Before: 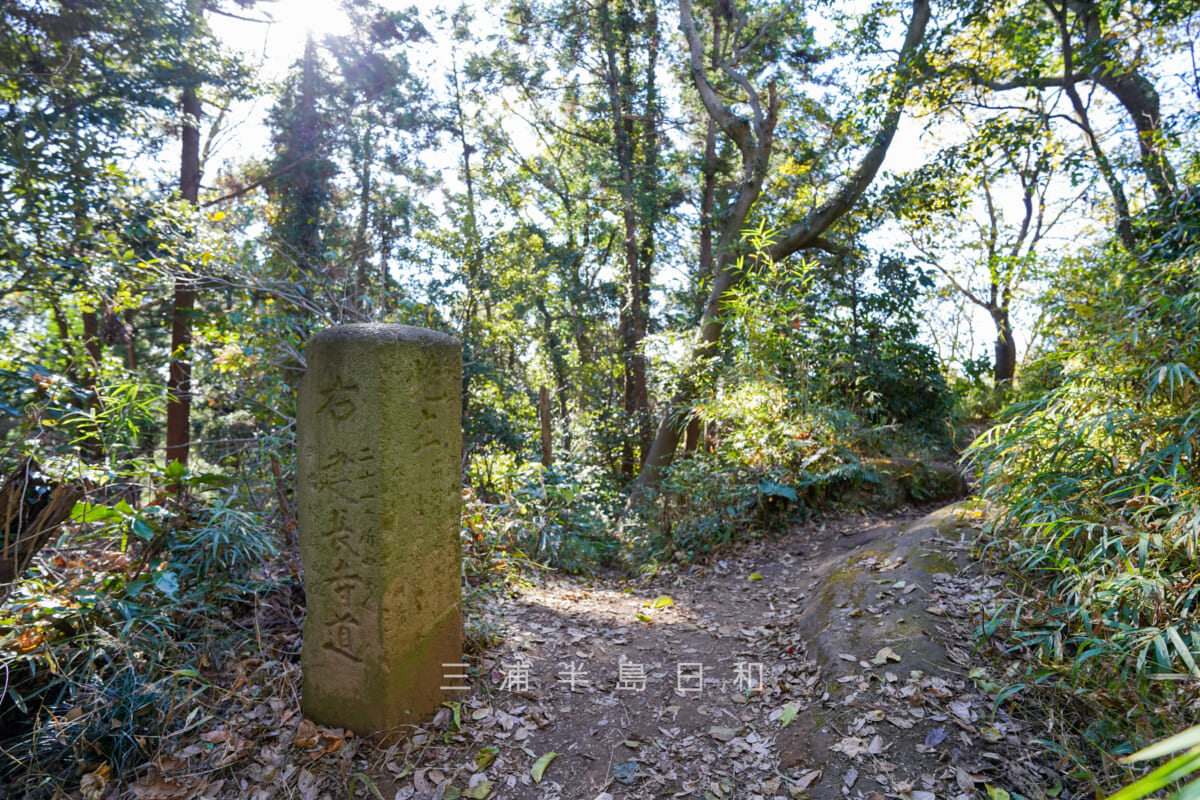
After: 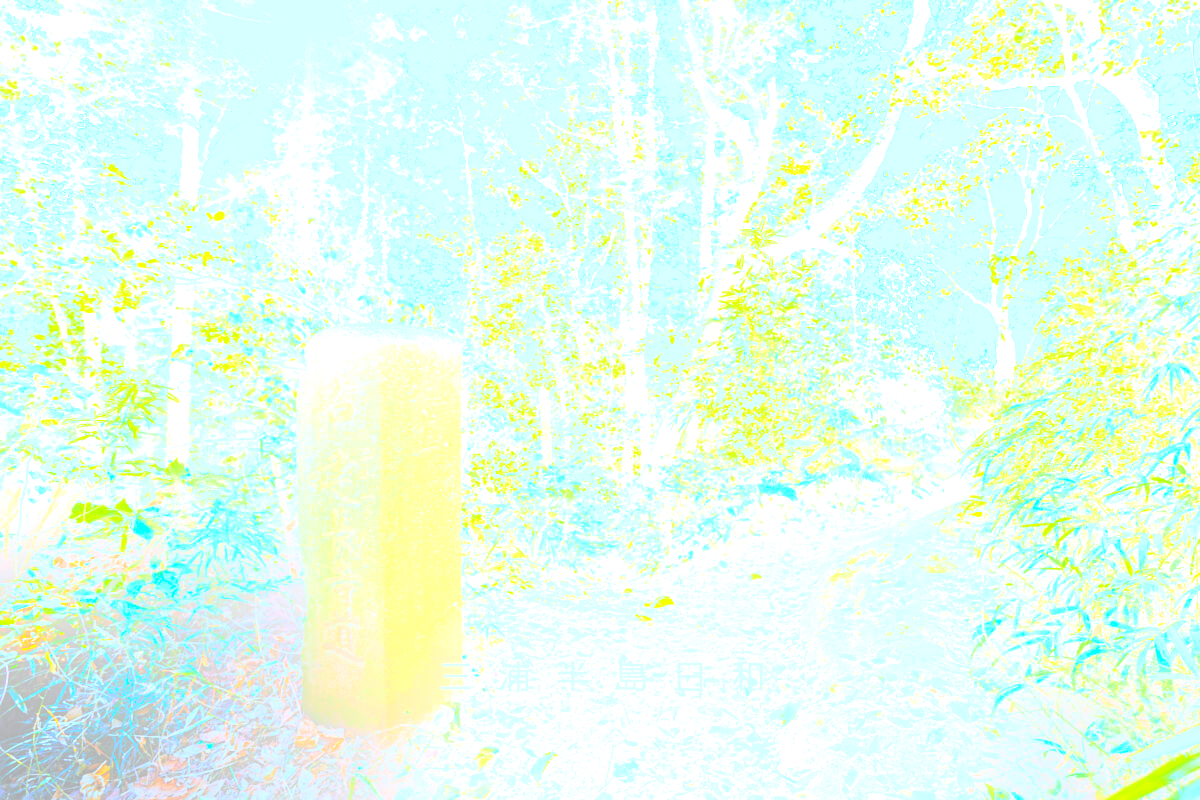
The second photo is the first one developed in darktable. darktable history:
color correction: highlights a* -11.71, highlights b* -15.58
bloom: size 25%, threshold 5%, strength 90%
base curve: curves: ch0 [(0, 0) (0.028, 0.03) (0.121, 0.232) (0.46, 0.748) (0.859, 0.968) (1, 1)], preserve colors none
color balance rgb: perceptual saturation grading › global saturation 30%, global vibrance 20%
white balance: red 0.967, blue 1.049
contrast brightness saturation: brightness 0.15
sharpen: on, module defaults
